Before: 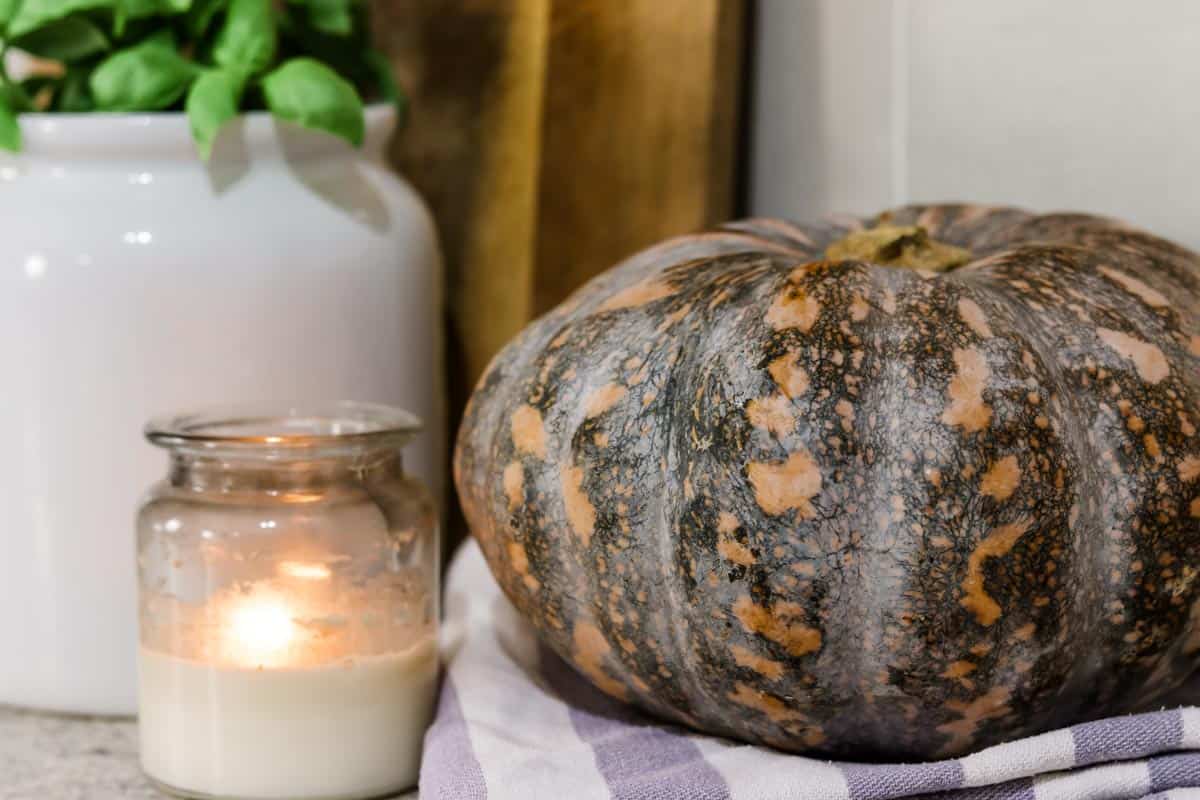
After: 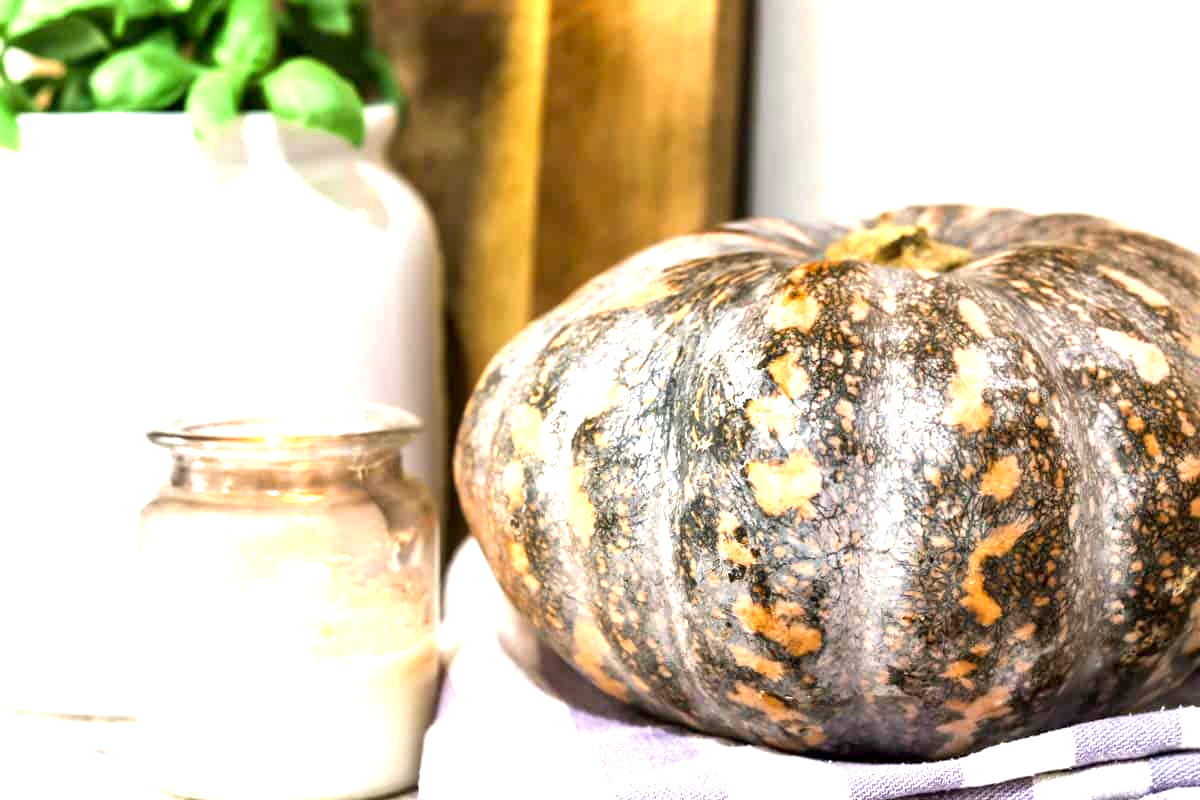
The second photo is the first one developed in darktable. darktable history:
exposure: black level correction 0.001, exposure 1.826 EV, compensate highlight preservation false
